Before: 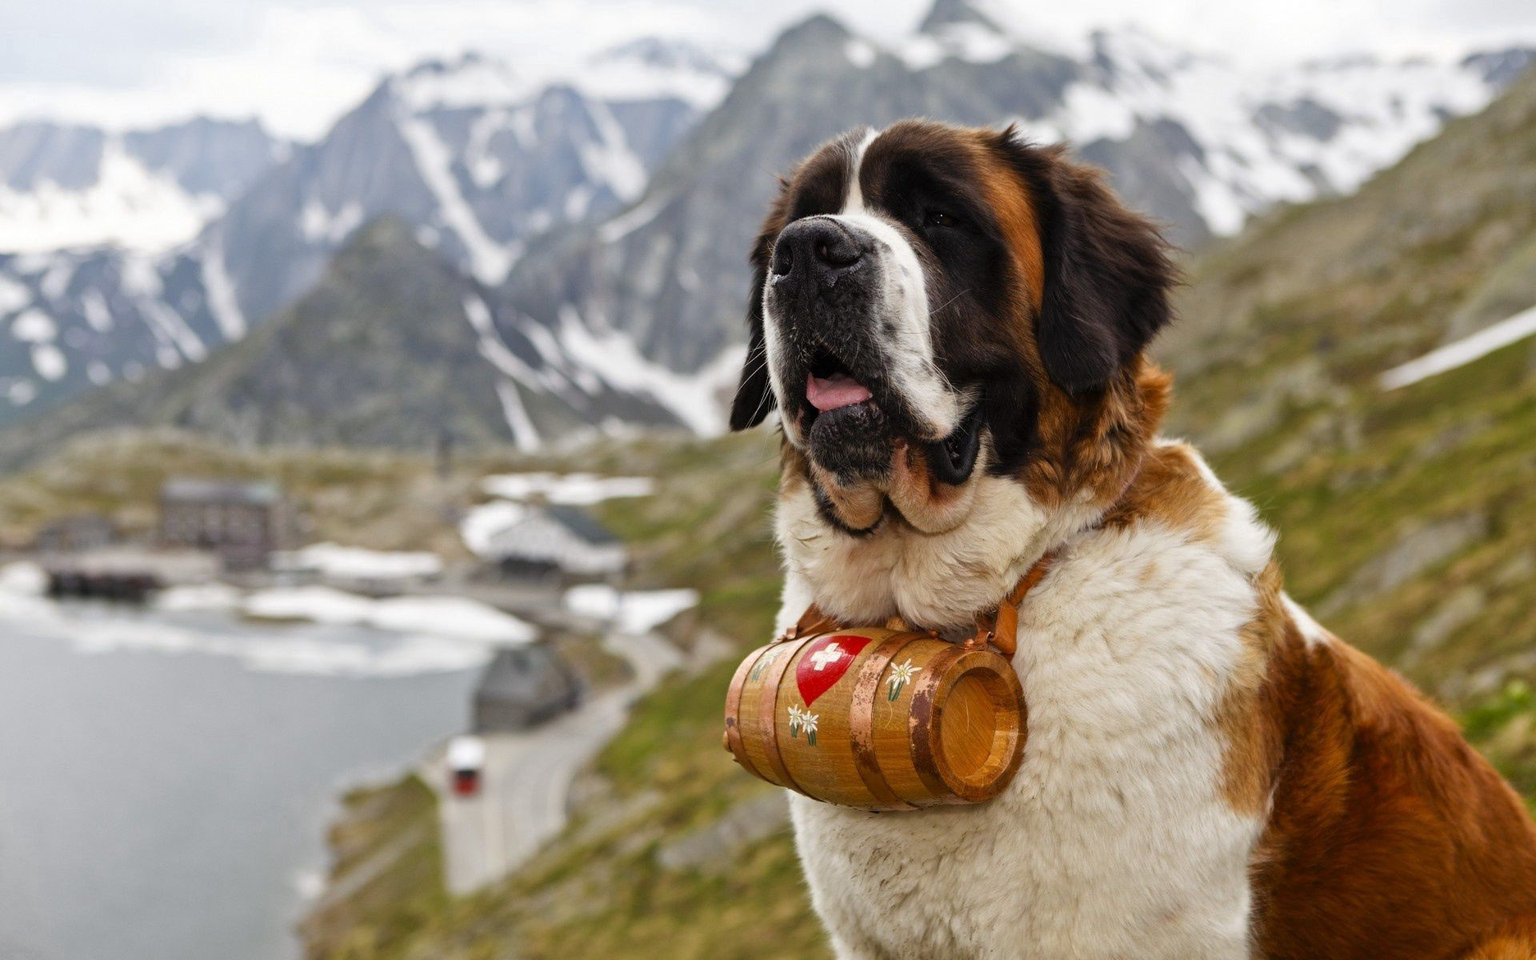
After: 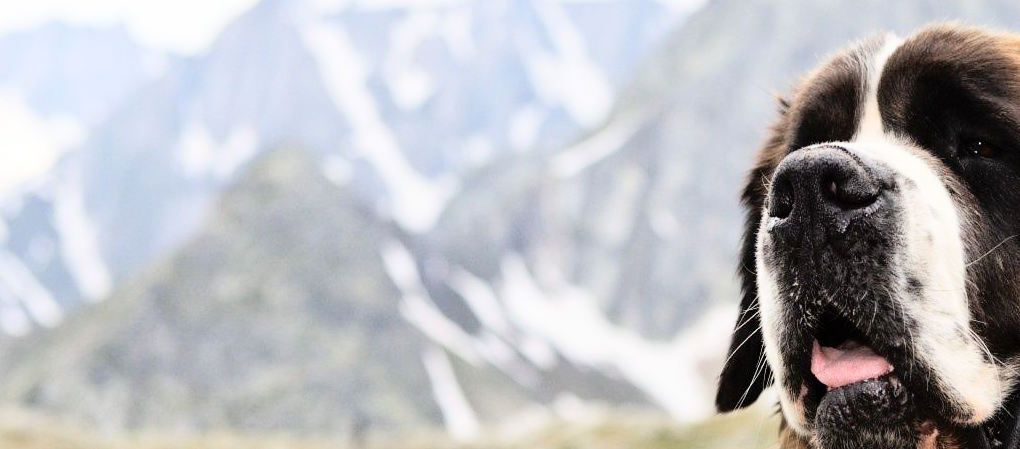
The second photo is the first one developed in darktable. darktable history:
crop: left 10.306%, top 10.536%, right 36.4%, bottom 51.977%
tone curve: curves: ch0 [(0, 0) (0.084, 0.074) (0.2, 0.297) (0.363, 0.591) (0.495, 0.765) (0.68, 0.901) (0.851, 0.967) (1, 1)], color space Lab, independent channels, preserve colors none
